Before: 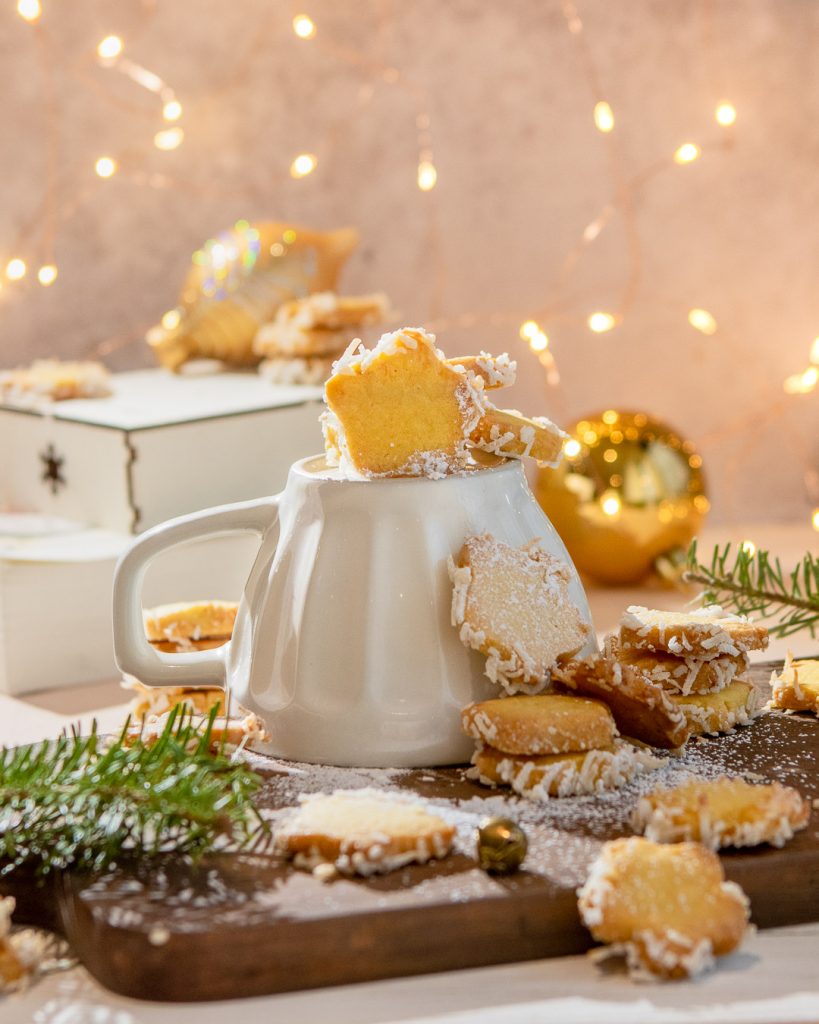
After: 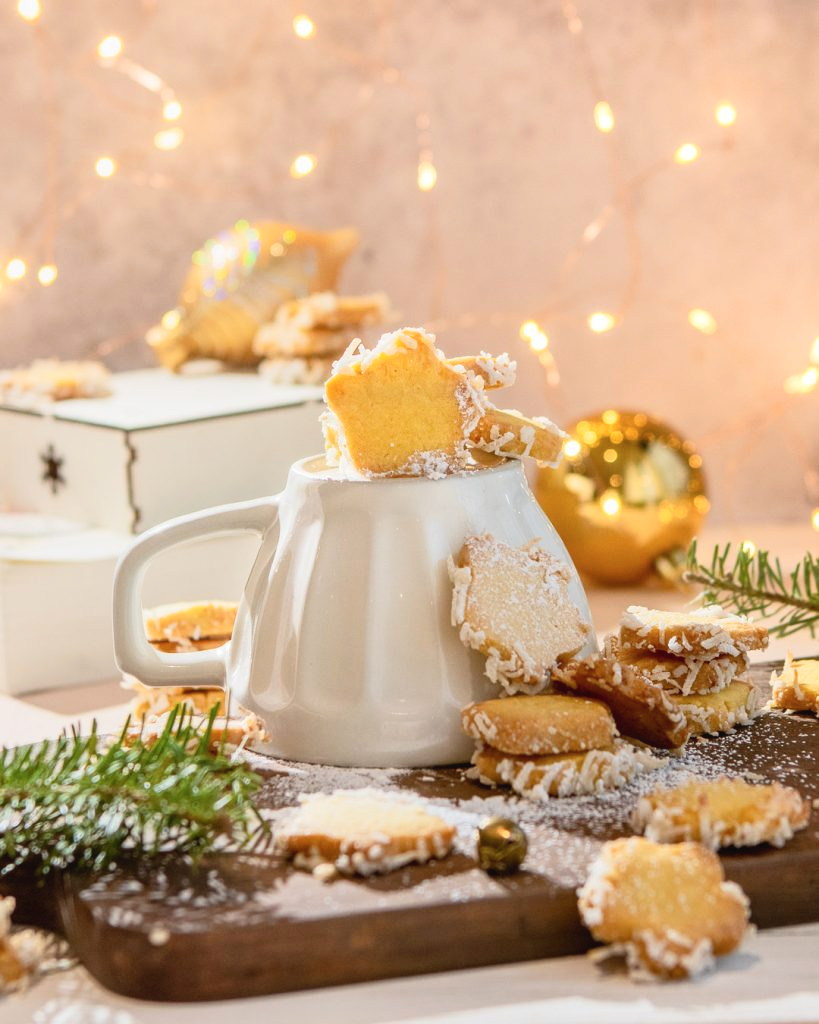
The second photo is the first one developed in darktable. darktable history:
tone curve: curves: ch0 [(0, 0.028) (0.138, 0.156) (0.468, 0.516) (0.754, 0.823) (1, 1)], color space Lab, independent channels, preserve colors none
